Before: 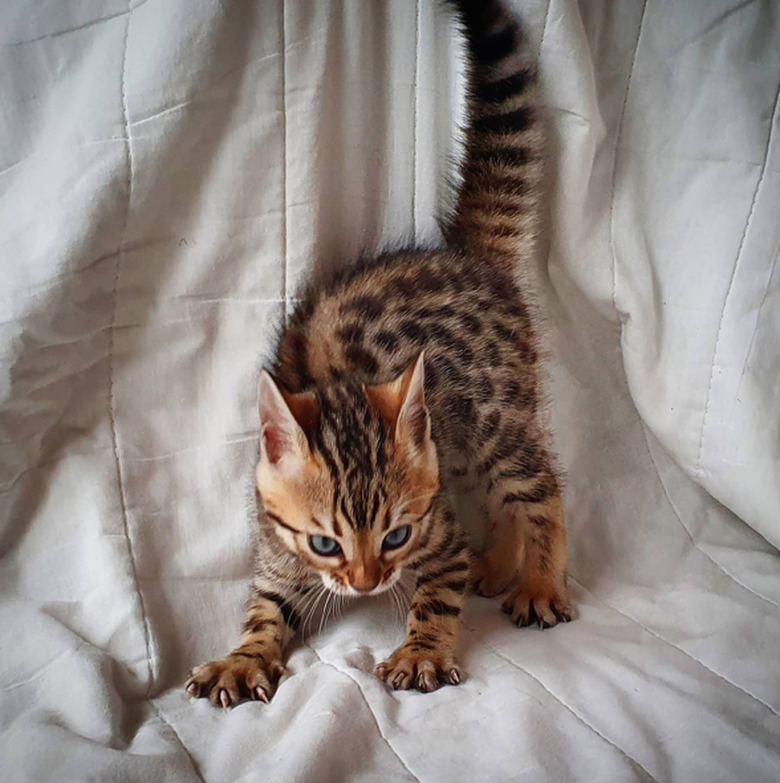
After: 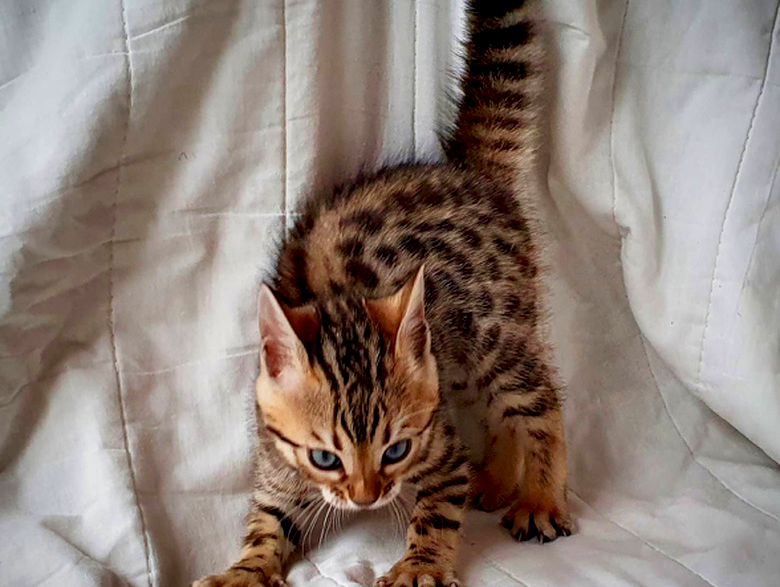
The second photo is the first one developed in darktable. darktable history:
crop: top 11.063%, bottom 13.884%
exposure: black level correction 0.01, exposure 0.017 EV, compensate highlight preservation false
velvia: on, module defaults
